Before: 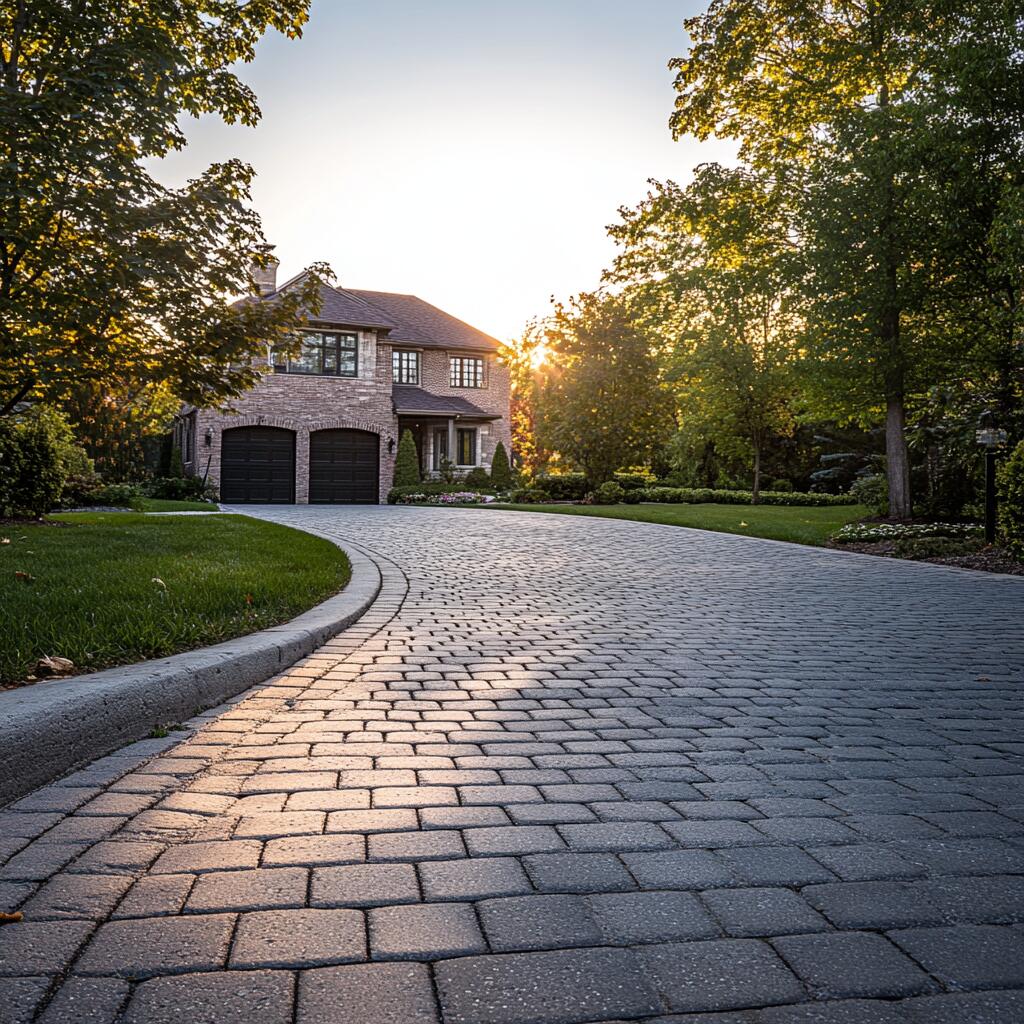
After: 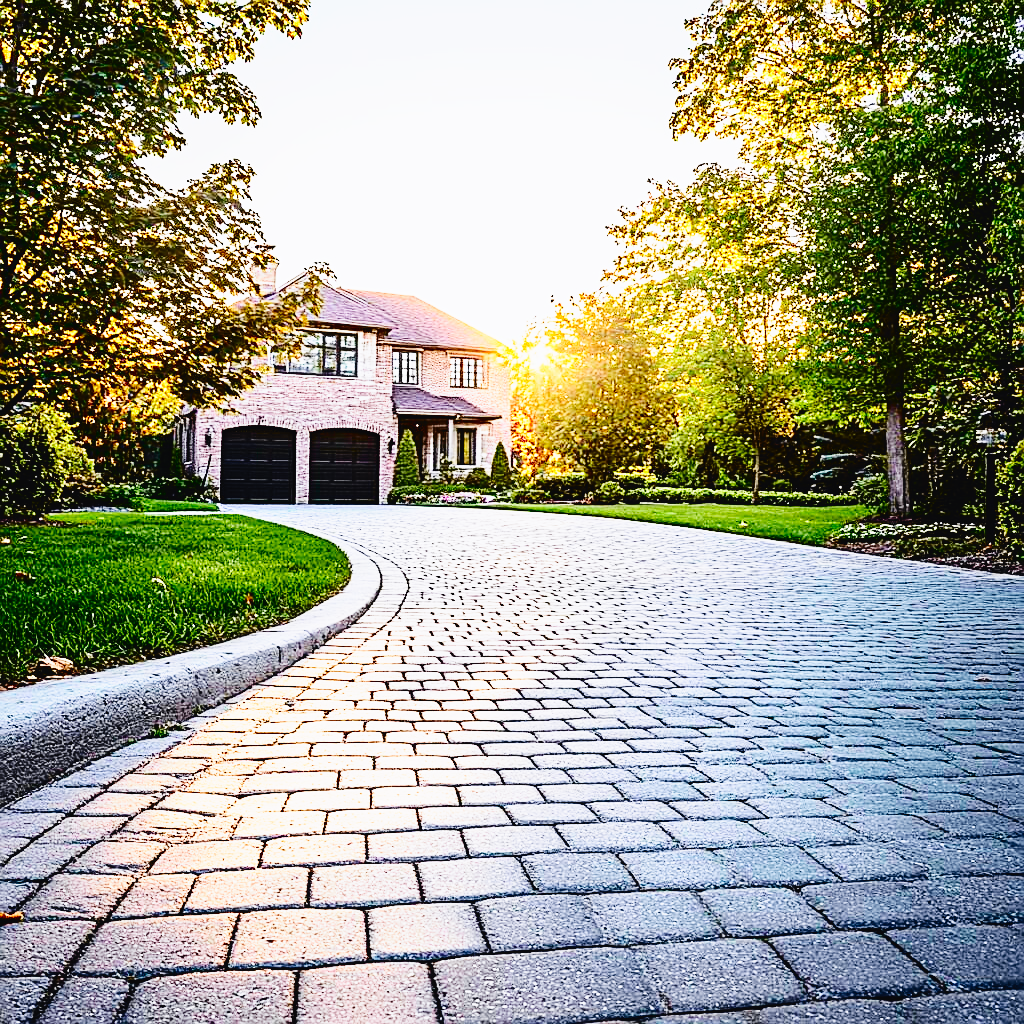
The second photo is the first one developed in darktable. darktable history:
exposure: exposure 0.657 EV, compensate highlight preservation false
tone curve: curves: ch0 [(0, 0.023) (0.132, 0.075) (0.256, 0.2) (0.454, 0.495) (0.708, 0.78) (0.844, 0.896) (1, 0.98)]; ch1 [(0, 0) (0.37, 0.308) (0.478, 0.46) (0.499, 0.5) (0.513, 0.508) (0.526, 0.533) (0.59, 0.612) (0.764, 0.804) (1, 1)]; ch2 [(0, 0) (0.312, 0.313) (0.461, 0.454) (0.48, 0.477) (0.503, 0.5) (0.526, 0.54) (0.564, 0.595) (0.631, 0.676) (0.713, 0.767) (0.985, 0.966)], color space Lab, independent channels
sharpen: on, module defaults
base curve: curves: ch0 [(0, 0) (0, 0) (0.002, 0.001) (0.008, 0.003) (0.019, 0.011) (0.037, 0.037) (0.064, 0.11) (0.102, 0.232) (0.152, 0.379) (0.216, 0.524) (0.296, 0.665) (0.394, 0.789) (0.512, 0.881) (0.651, 0.945) (0.813, 0.986) (1, 1)], preserve colors none
